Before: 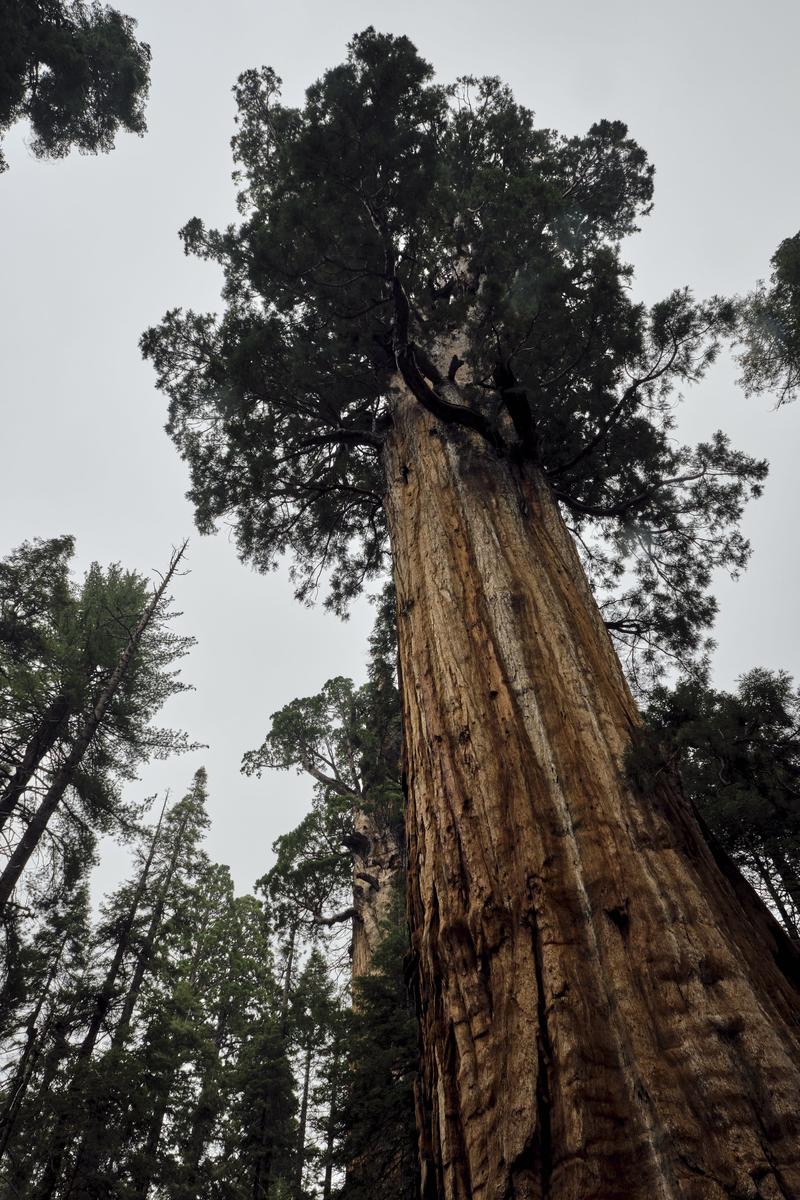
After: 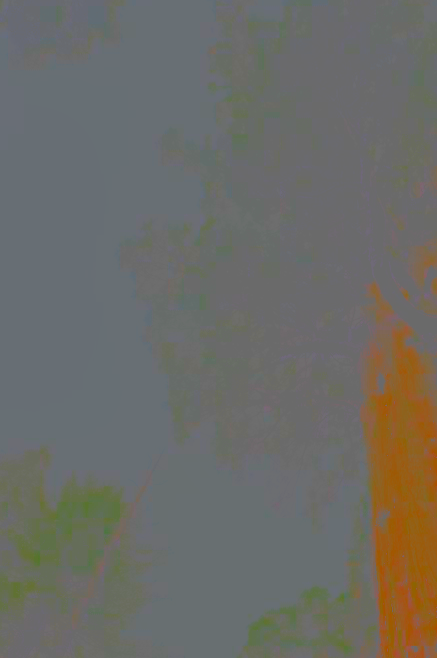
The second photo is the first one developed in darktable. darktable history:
crop and rotate: left 3.047%, top 7.509%, right 42.236%, bottom 37.598%
filmic rgb: black relative exposure -5 EV, hardness 2.88, contrast 1.3, highlights saturation mix -30%
color balance rgb: contrast -30%
contrast brightness saturation: contrast -0.99, brightness -0.17, saturation 0.75
local contrast: detail 130%
exposure: compensate highlight preservation false
tone curve: curves: ch0 [(0, 0) (0.003, 0.085) (0.011, 0.086) (0.025, 0.086) (0.044, 0.088) (0.069, 0.093) (0.1, 0.102) (0.136, 0.12) (0.177, 0.157) (0.224, 0.203) (0.277, 0.277) (0.335, 0.36) (0.399, 0.463) (0.468, 0.559) (0.543, 0.626) (0.623, 0.703) (0.709, 0.789) (0.801, 0.869) (0.898, 0.927) (1, 1)], preserve colors none
